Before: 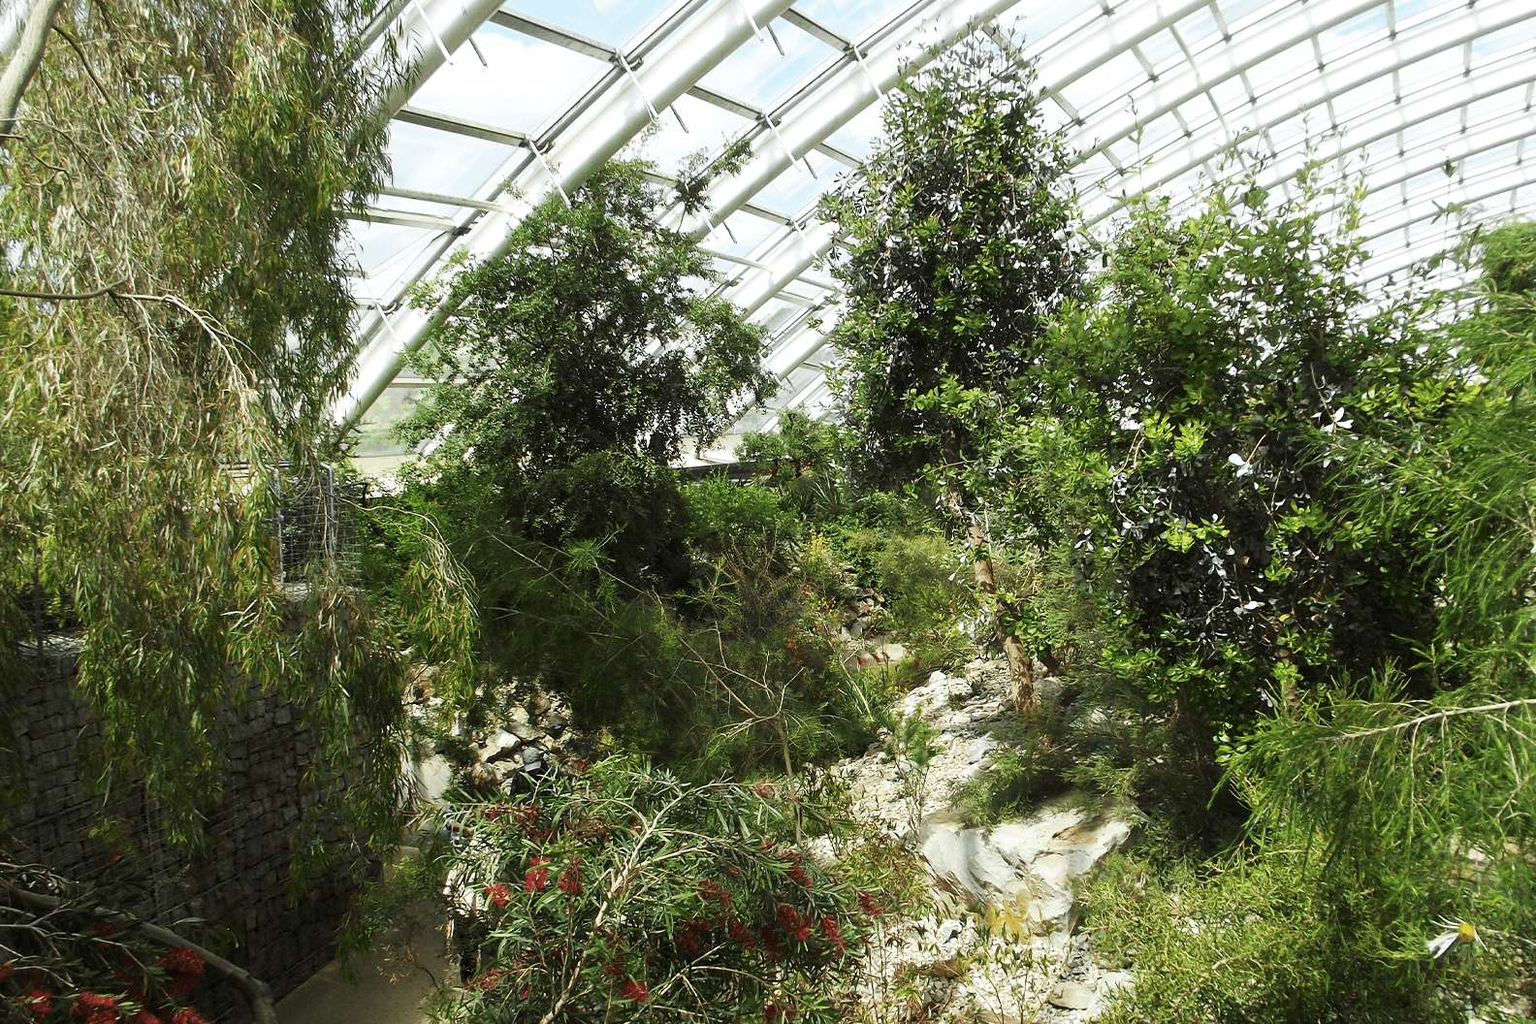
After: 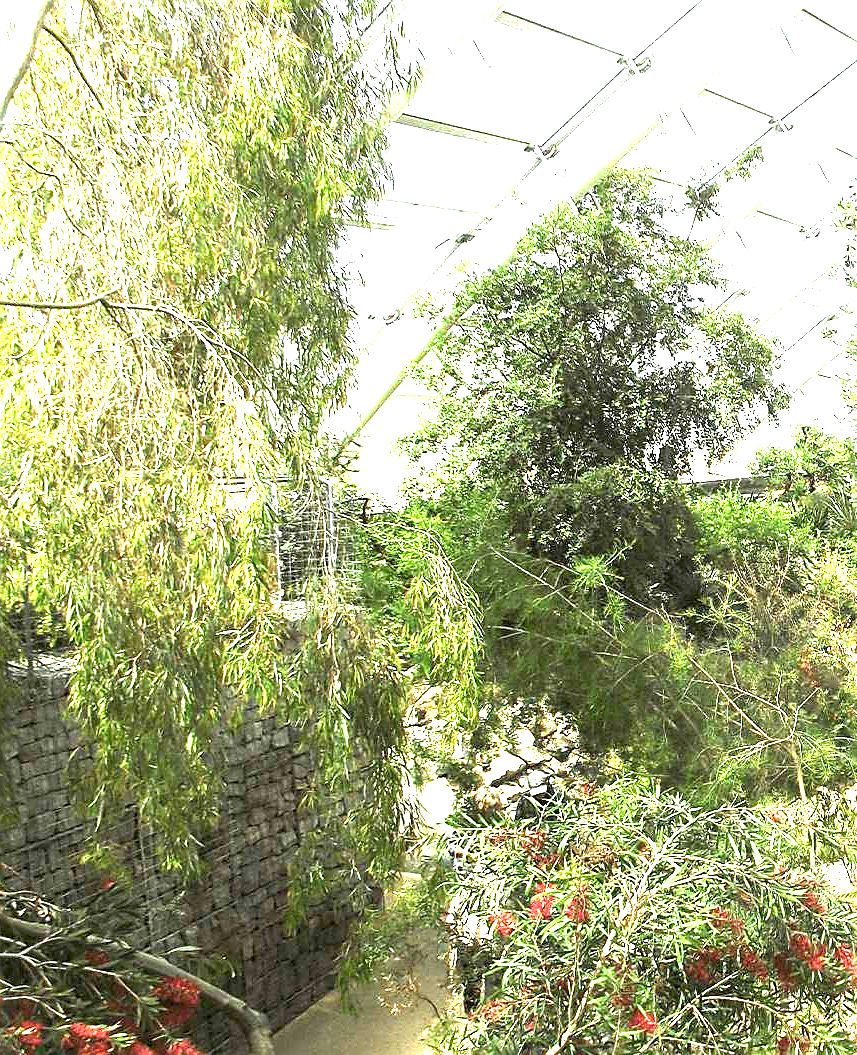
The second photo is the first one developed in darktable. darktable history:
crop: left 0.695%, right 45.148%, bottom 0.081%
exposure: black level correction 0.001, exposure 2.633 EV, compensate highlight preservation false
sharpen: radius 1.826, amount 0.411, threshold 1.191
